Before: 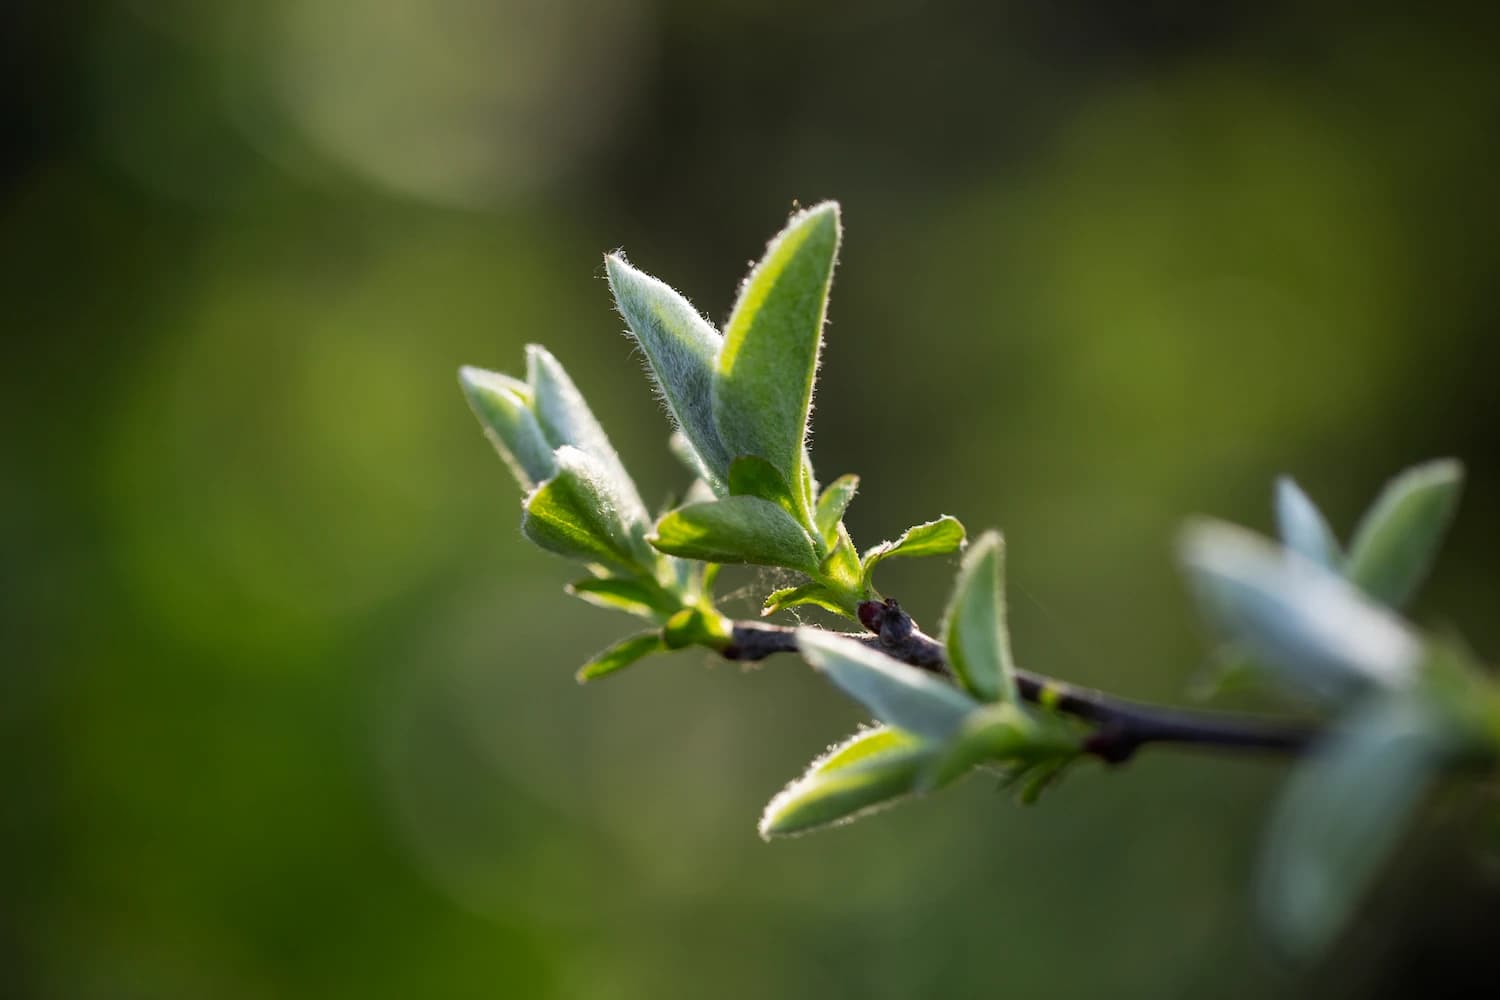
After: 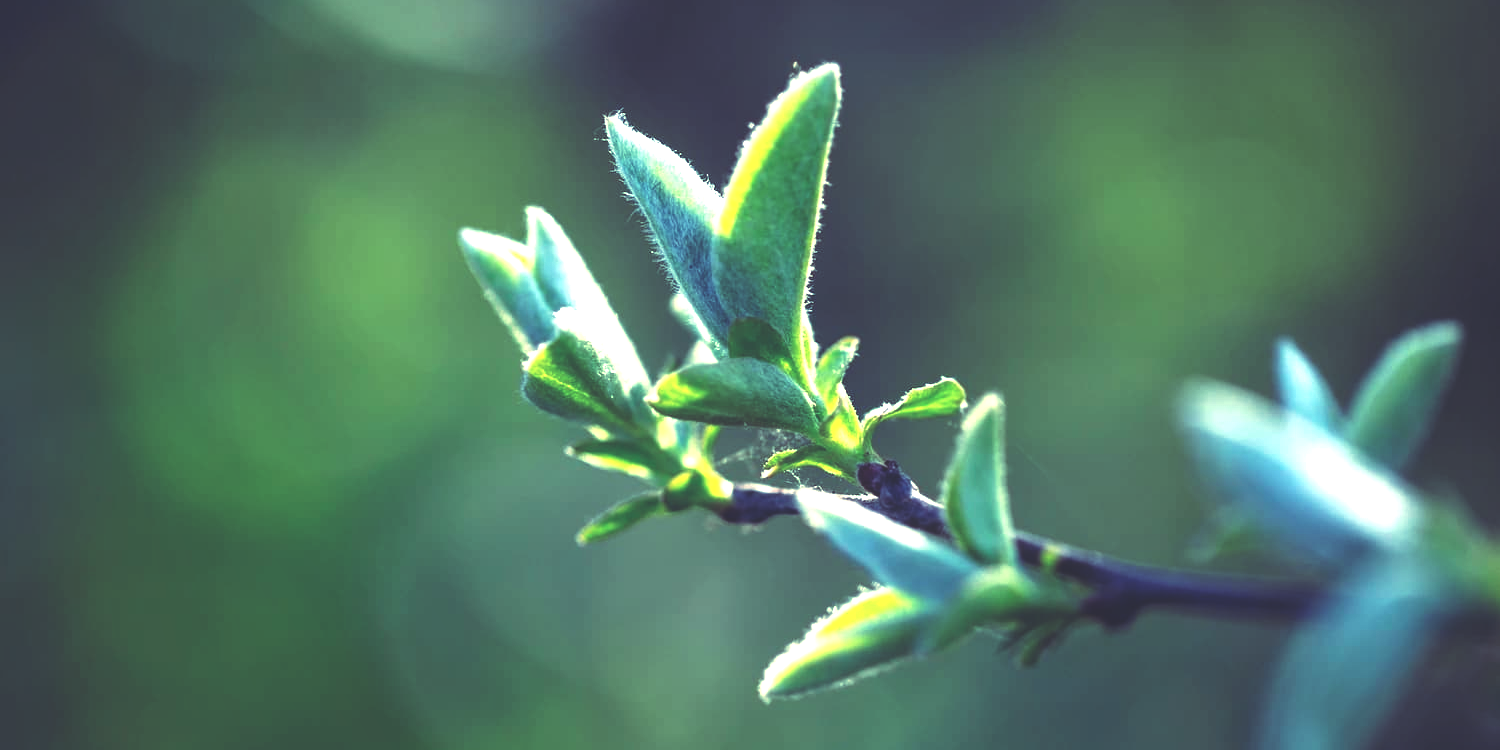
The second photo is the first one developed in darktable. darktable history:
rgb curve: curves: ch0 [(0, 0.186) (0.314, 0.284) (0.576, 0.466) (0.805, 0.691) (0.936, 0.886)]; ch1 [(0, 0.186) (0.314, 0.284) (0.581, 0.534) (0.771, 0.746) (0.936, 0.958)]; ch2 [(0, 0.216) (0.275, 0.39) (1, 1)], mode RGB, independent channels, compensate middle gray true, preserve colors none
crop: top 13.819%, bottom 11.169%
exposure: black level correction -0.005, exposure 1 EV, compensate highlight preservation false
local contrast: highlights 100%, shadows 100%, detail 120%, midtone range 0.2
white balance: emerald 1
